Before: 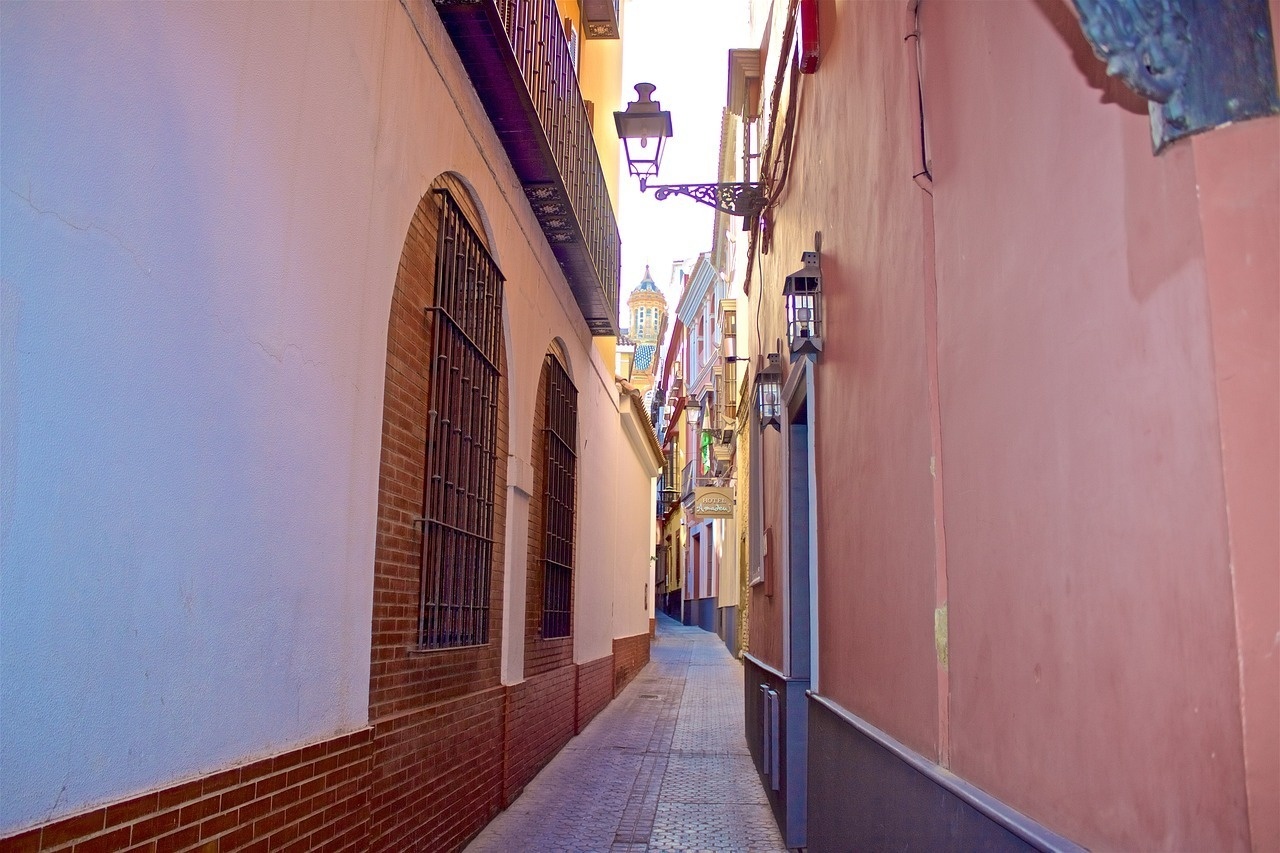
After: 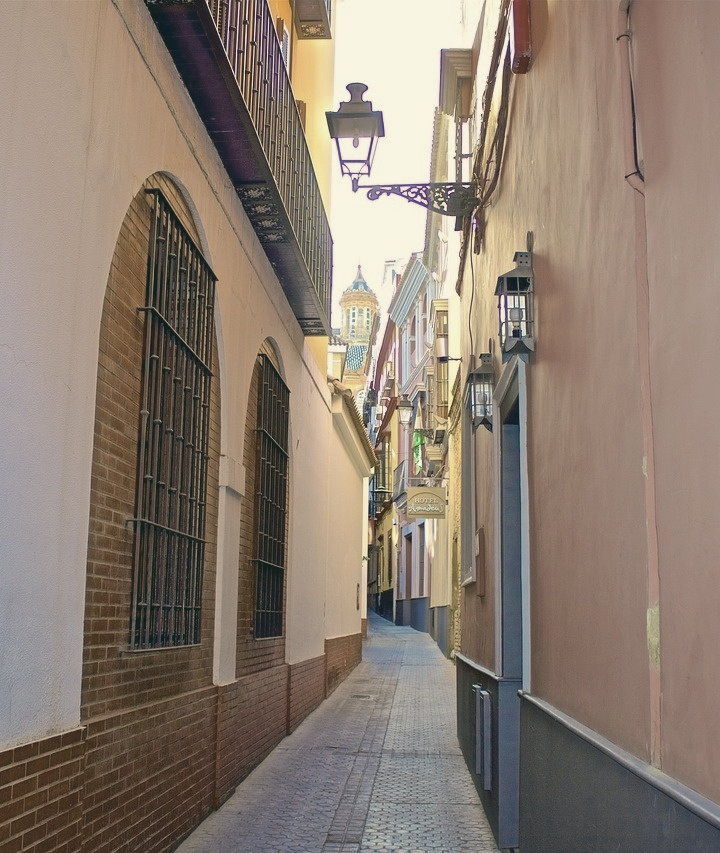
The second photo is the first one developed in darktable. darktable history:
color correction: highlights a* -0.482, highlights b* 9.48, shadows a* -9.48, shadows b* 0.803
levels: levels [0.055, 0.477, 0.9]
crop and rotate: left 22.516%, right 21.234%
contrast brightness saturation: contrast -0.26, saturation -0.43
